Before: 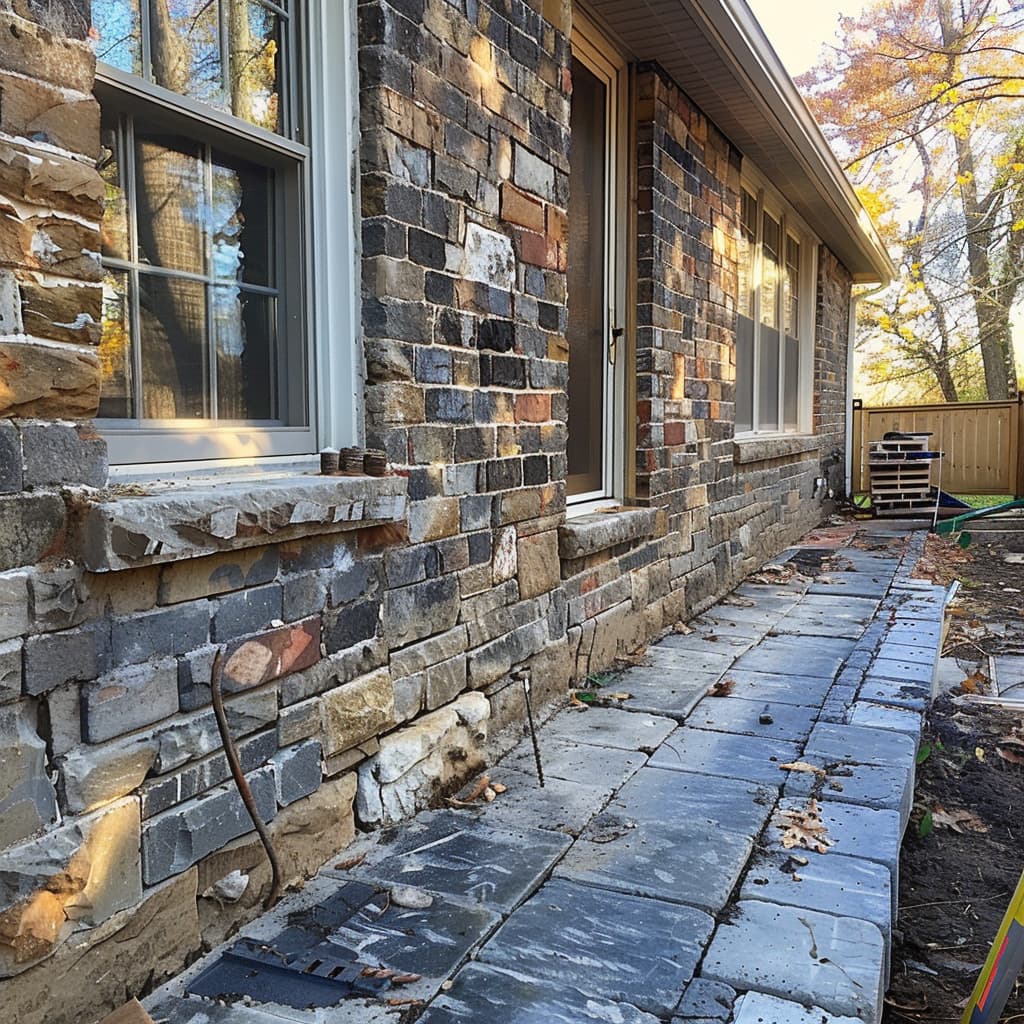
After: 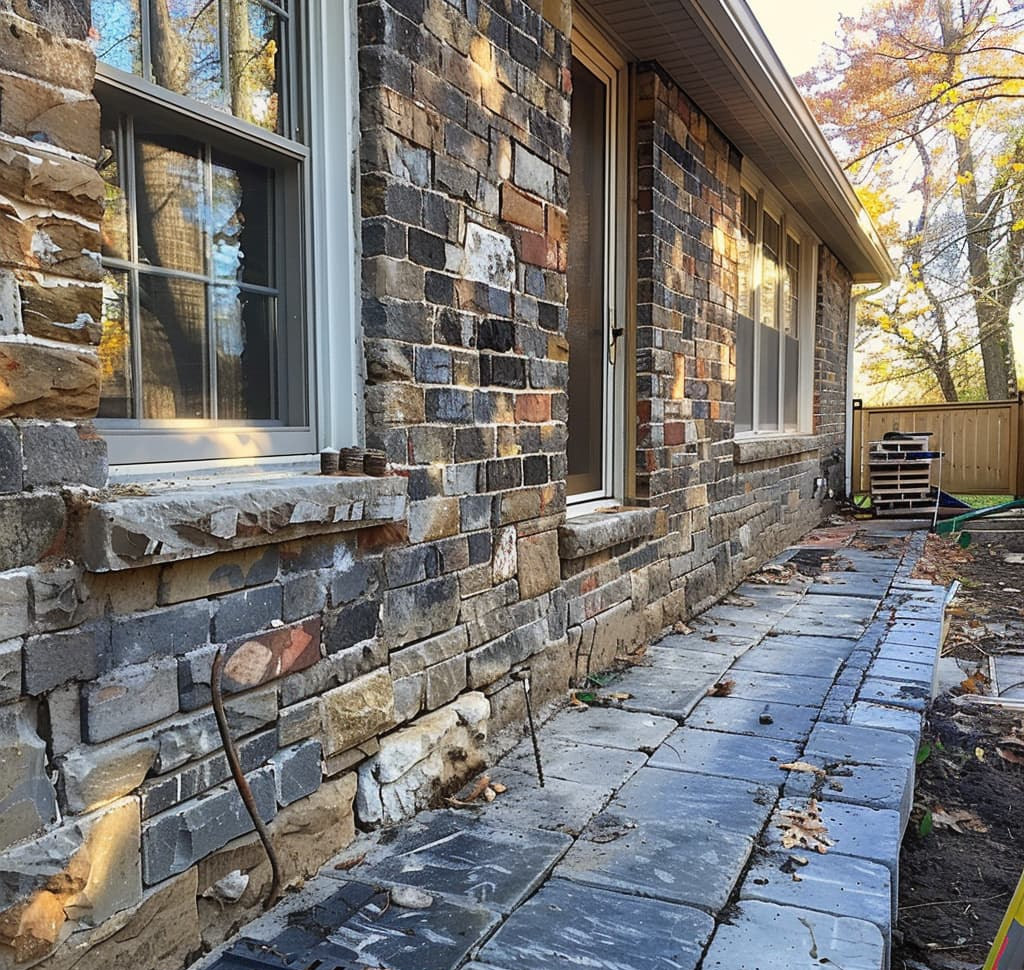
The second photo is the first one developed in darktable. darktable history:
crop and rotate: top 0.01%, bottom 5.242%
